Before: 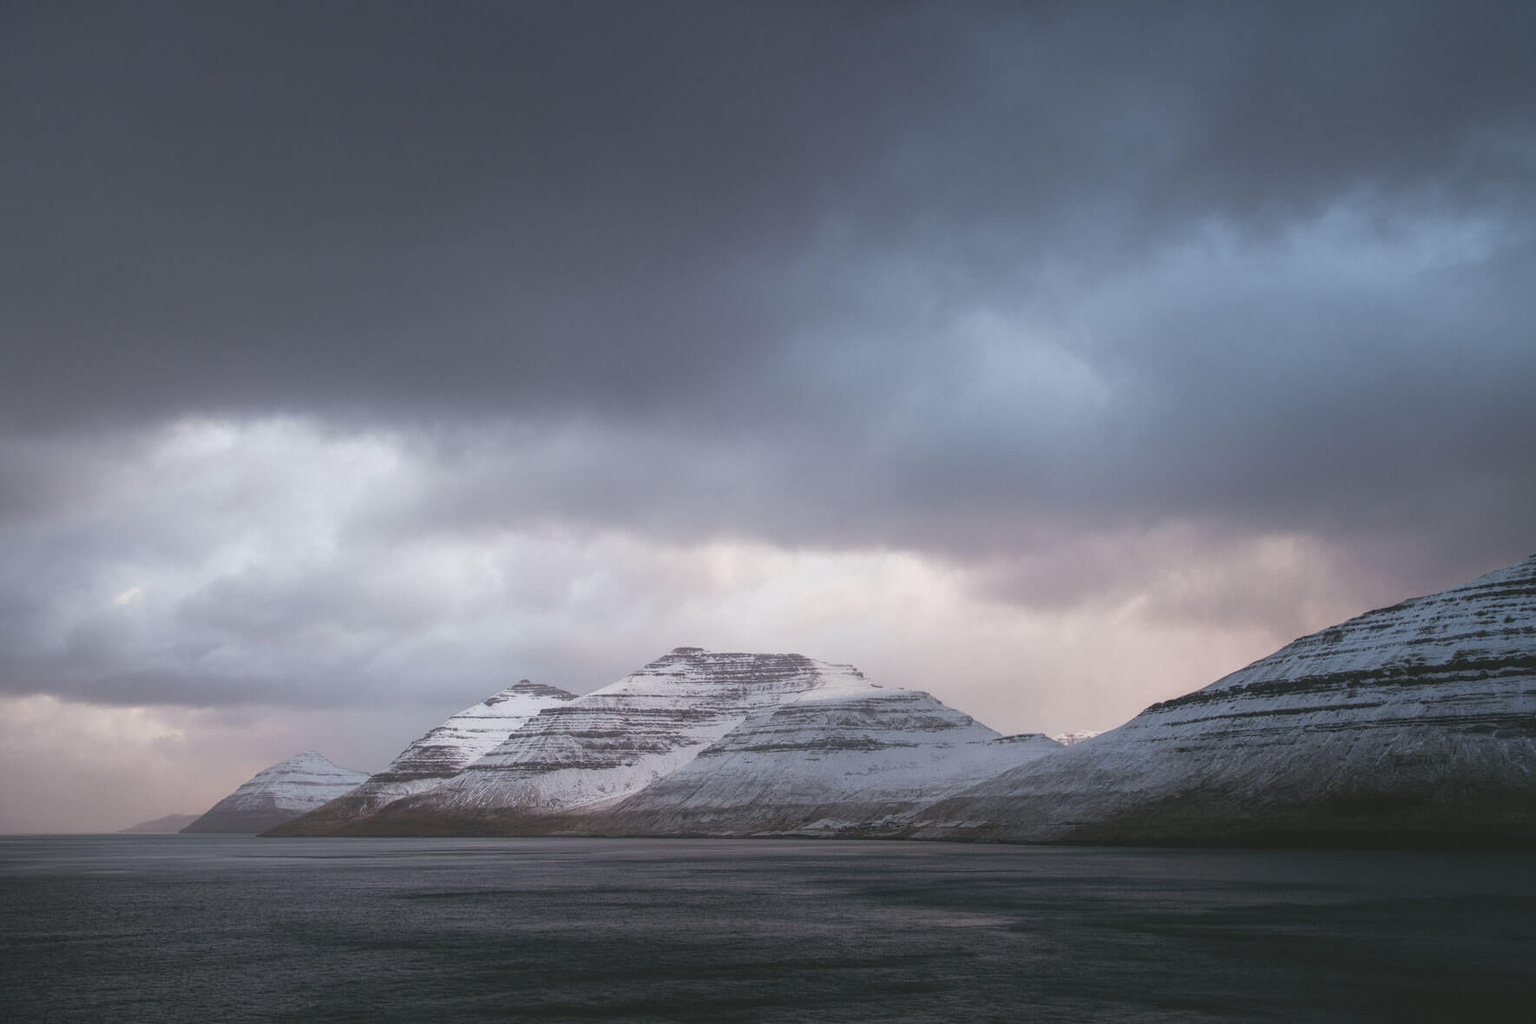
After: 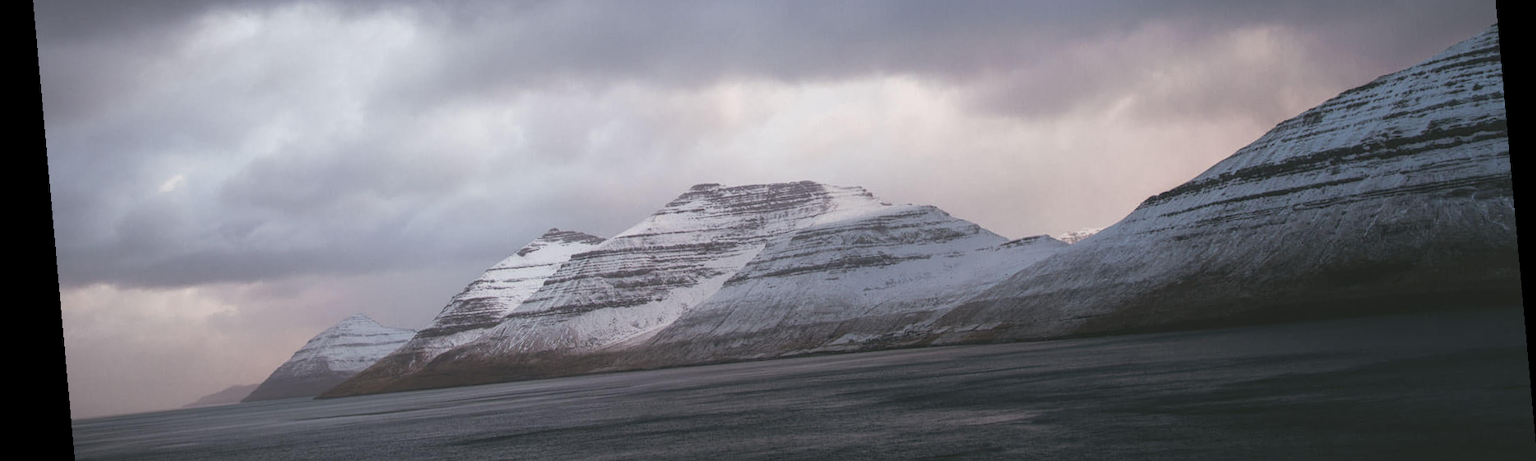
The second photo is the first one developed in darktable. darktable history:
rotate and perspective: rotation -5.2°, automatic cropping off
crop: top 45.551%, bottom 12.262%
